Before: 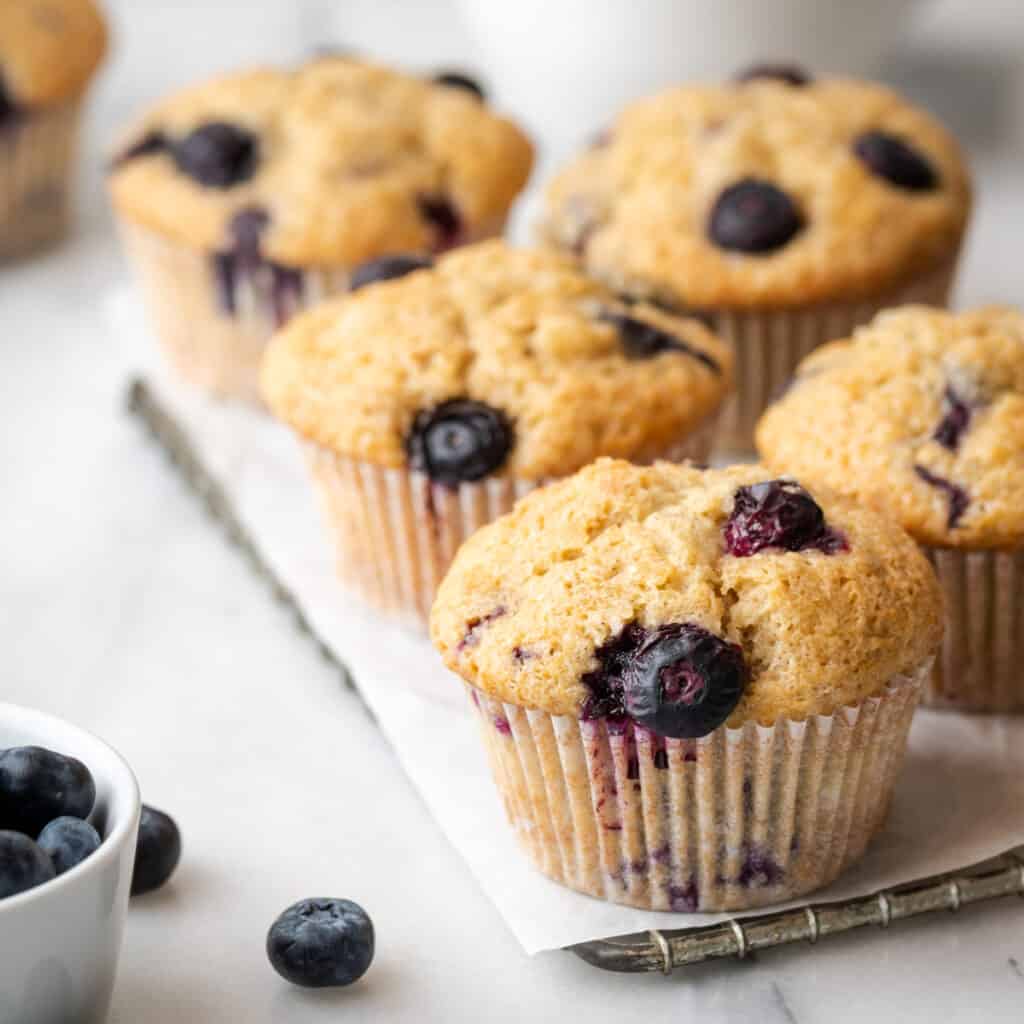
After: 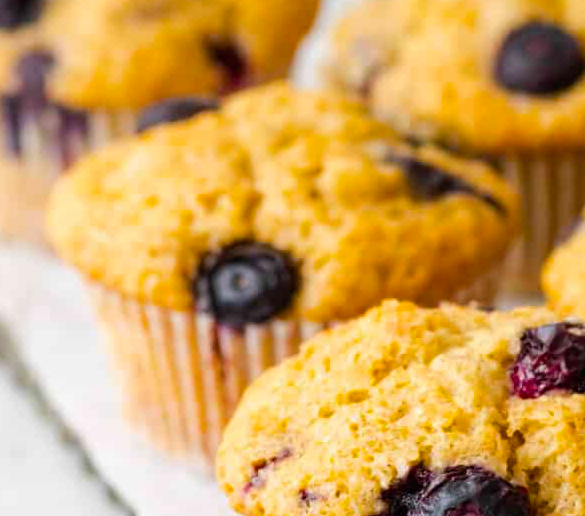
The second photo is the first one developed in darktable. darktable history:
crop: left 20.932%, top 15.471%, right 21.848%, bottom 34.081%
exposure: exposure -0.064 EV, compensate highlight preservation false
color balance rgb: linear chroma grading › global chroma 15%, perceptual saturation grading › global saturation 30%
